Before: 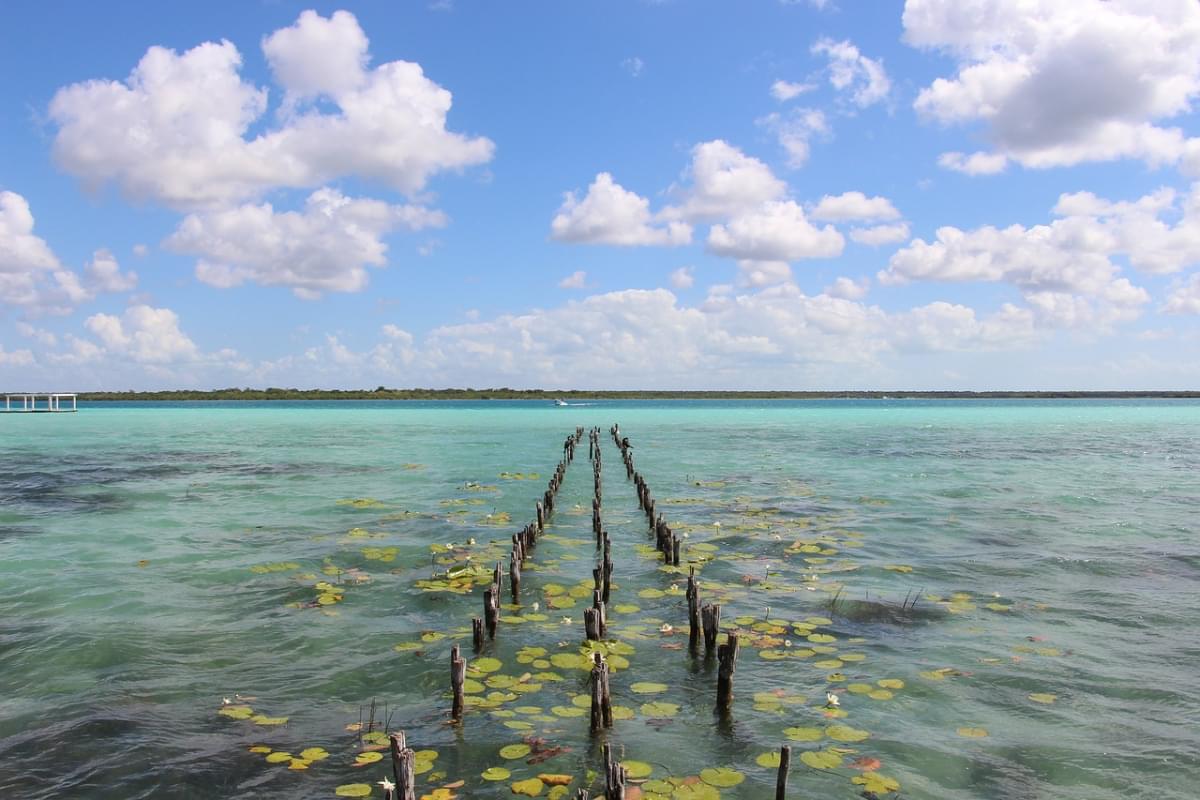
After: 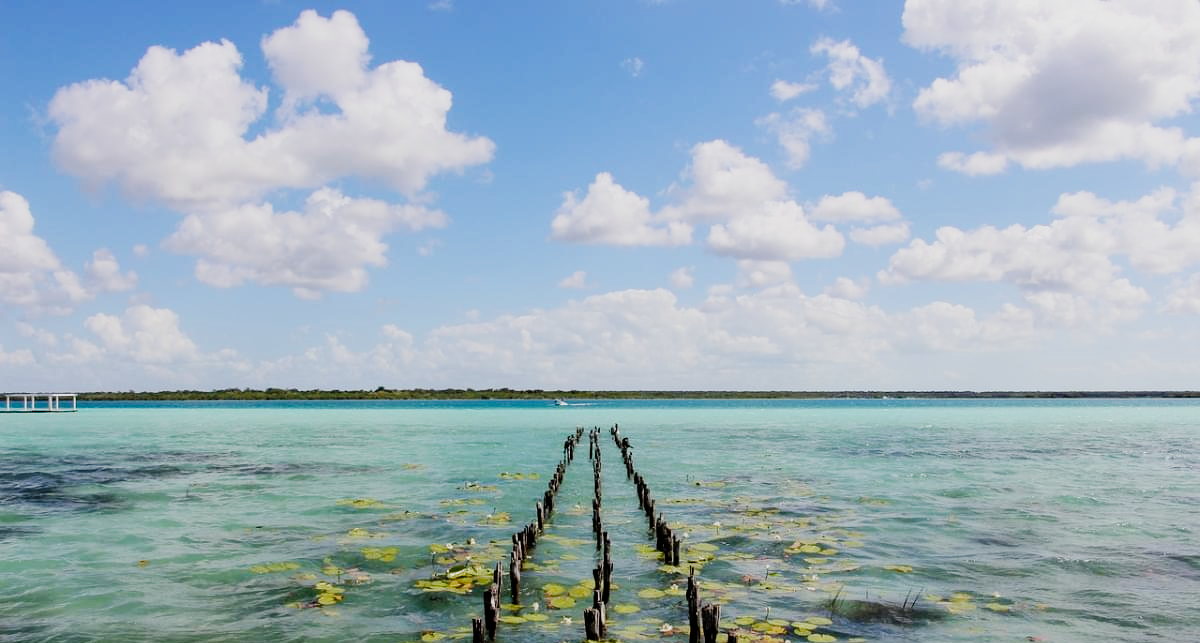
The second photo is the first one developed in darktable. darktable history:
crop: bottom 19.562%
filmic rgb: black relative exposure -4.99 EV, white relative exposure 3.96 EV, hardness 2.91, contrast 1.397, preserve chrominance no, color science v3 (2019), use custom middle-gray values true
